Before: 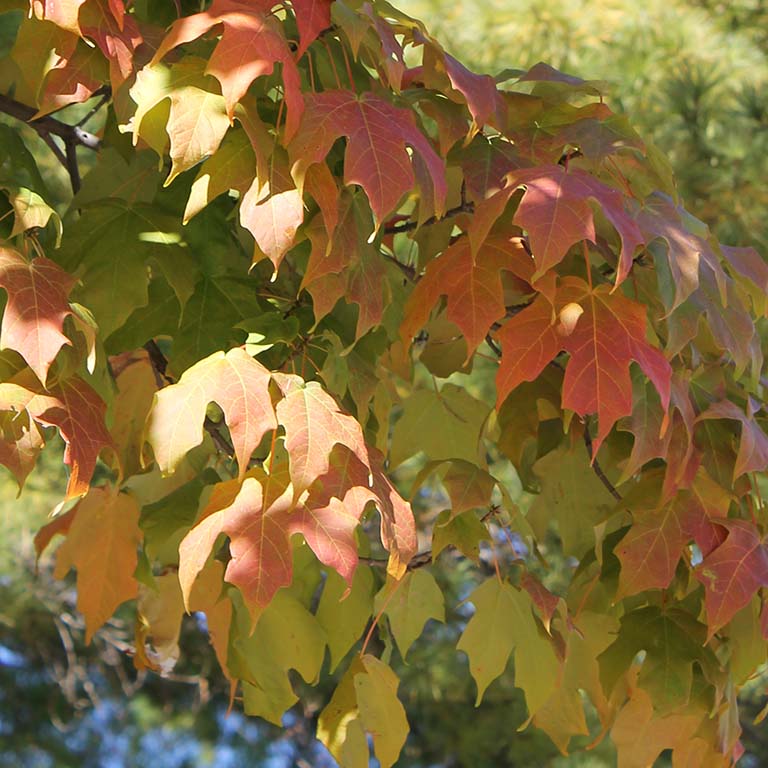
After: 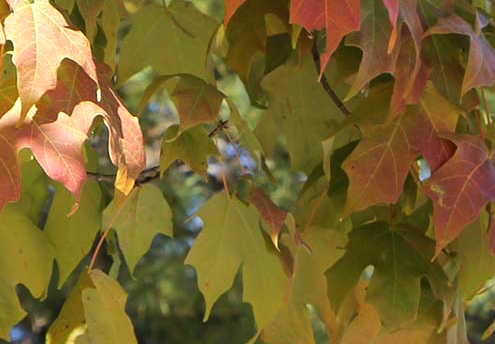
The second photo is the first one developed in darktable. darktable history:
exposure: black level correction 0.001, exposure -0.125 EV, compensate exposure bias true, compensate highlight preservation false
crop and rotate: left 35.509%, top 50.238%, bottom 4.934%
white balance: red 0.978, blue 0.999
tone equalizer: -8 EV -0.417 EV, -7 EV -0.389 EV, -6 EV -0.333 EV, -5 EV -0.222 EV, -3 EV 0.222 EV, -2 EV 0.333 EV, -1 EV 0.389 EV, +0 EV 0.417 EV, edges refinement/feathering 500, mask exposure compensation -1.57 EV, preserve details no
